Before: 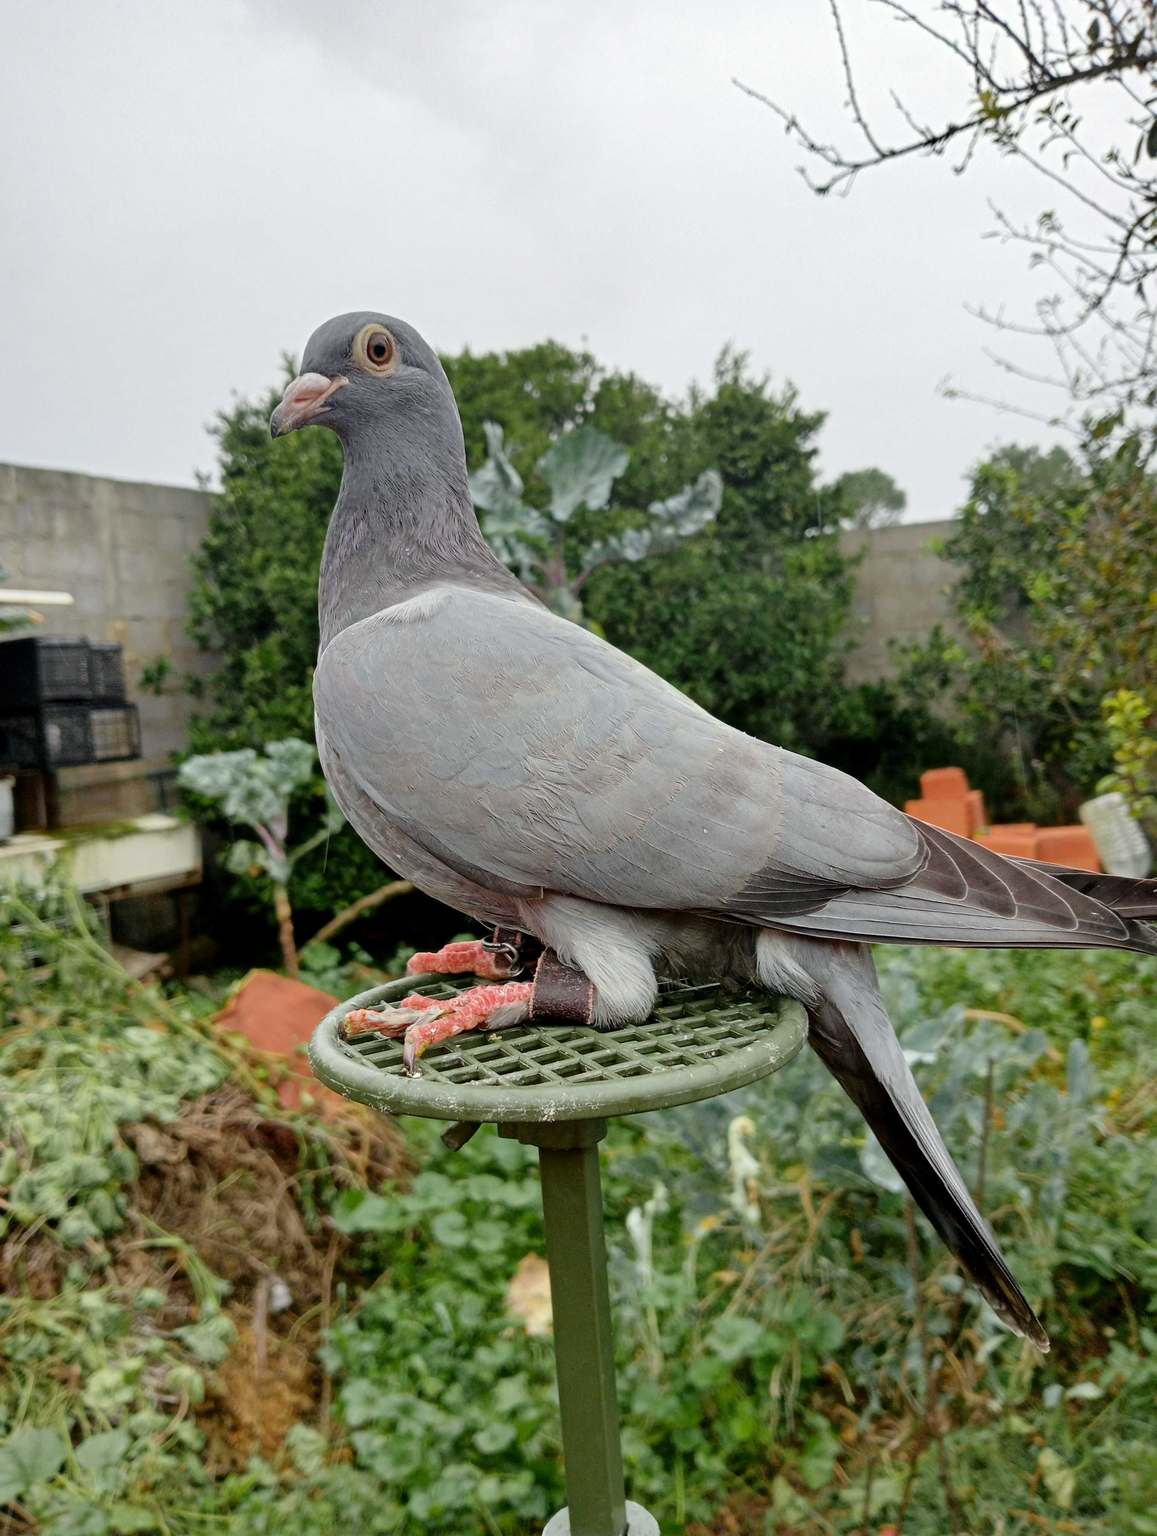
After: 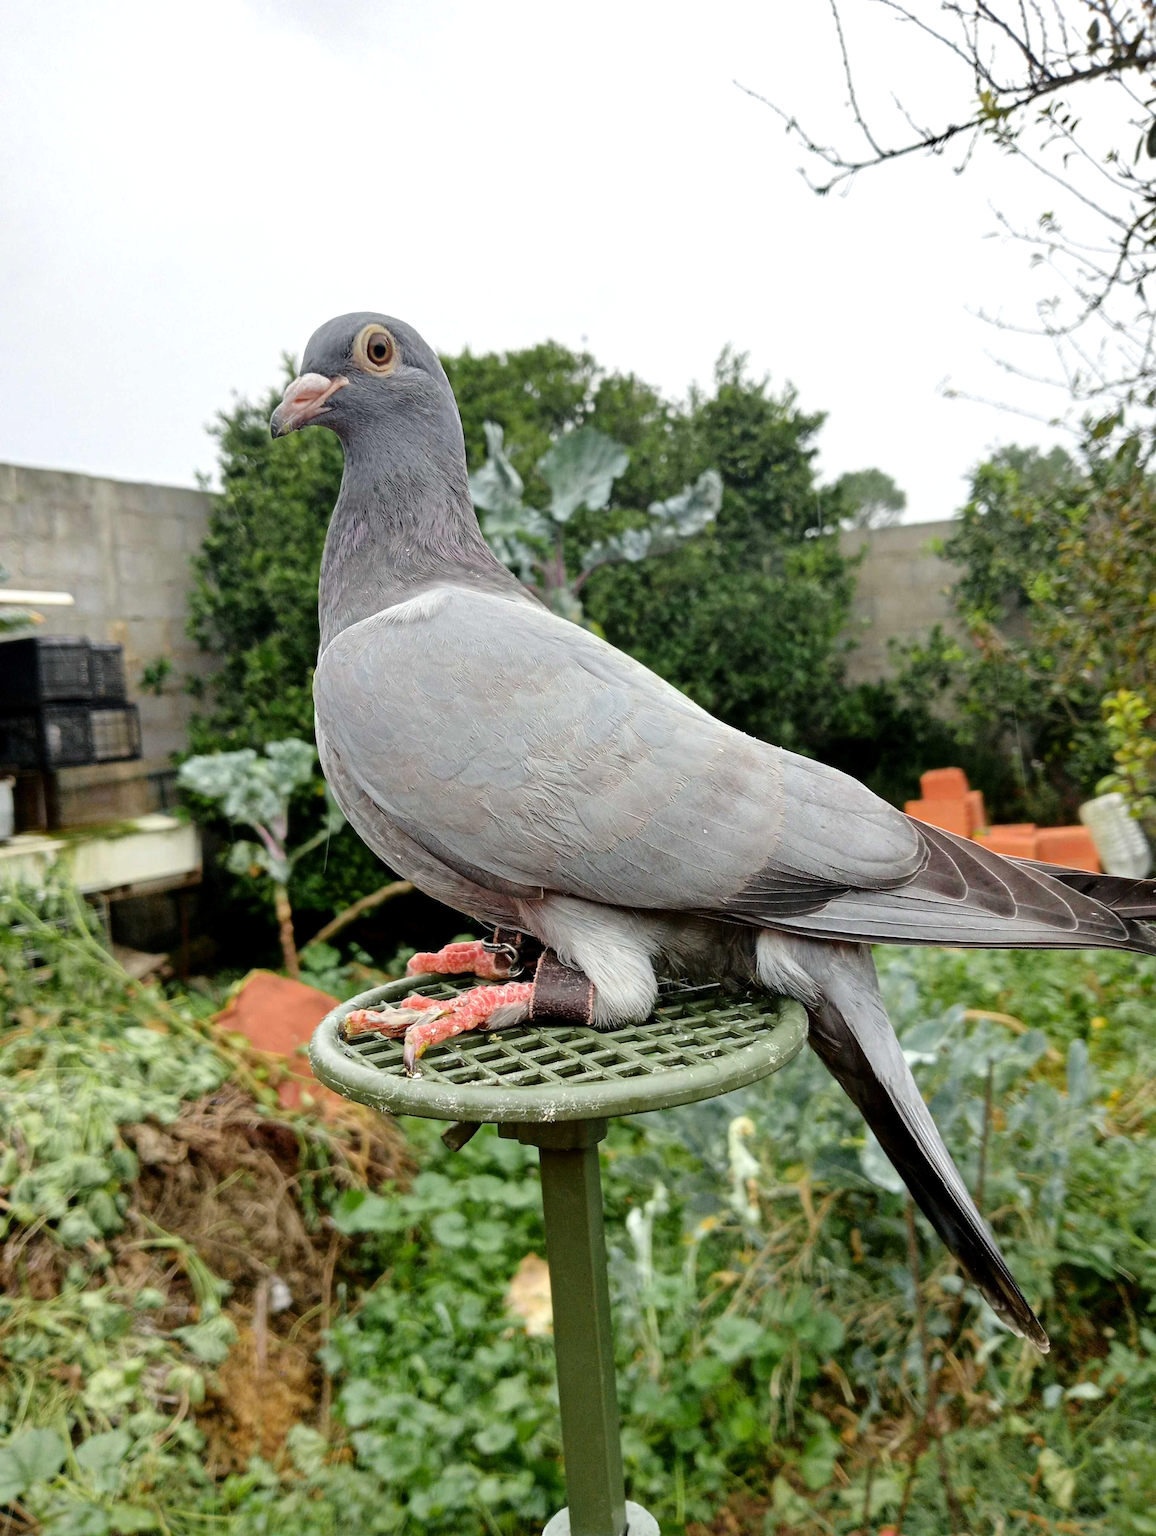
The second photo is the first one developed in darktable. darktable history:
tone equalizer: -8 EV -0.389 EV, -7 EV -0.405 EV, -6 EV -0.314 EV, -5 EV -0.202 EV, -3 EV 0.209 EV, -2 EV 0.362 EV, -1 EV 0.363 EV, +0 EV 0.407 EV, mask exposure compensation -0.494 EV
